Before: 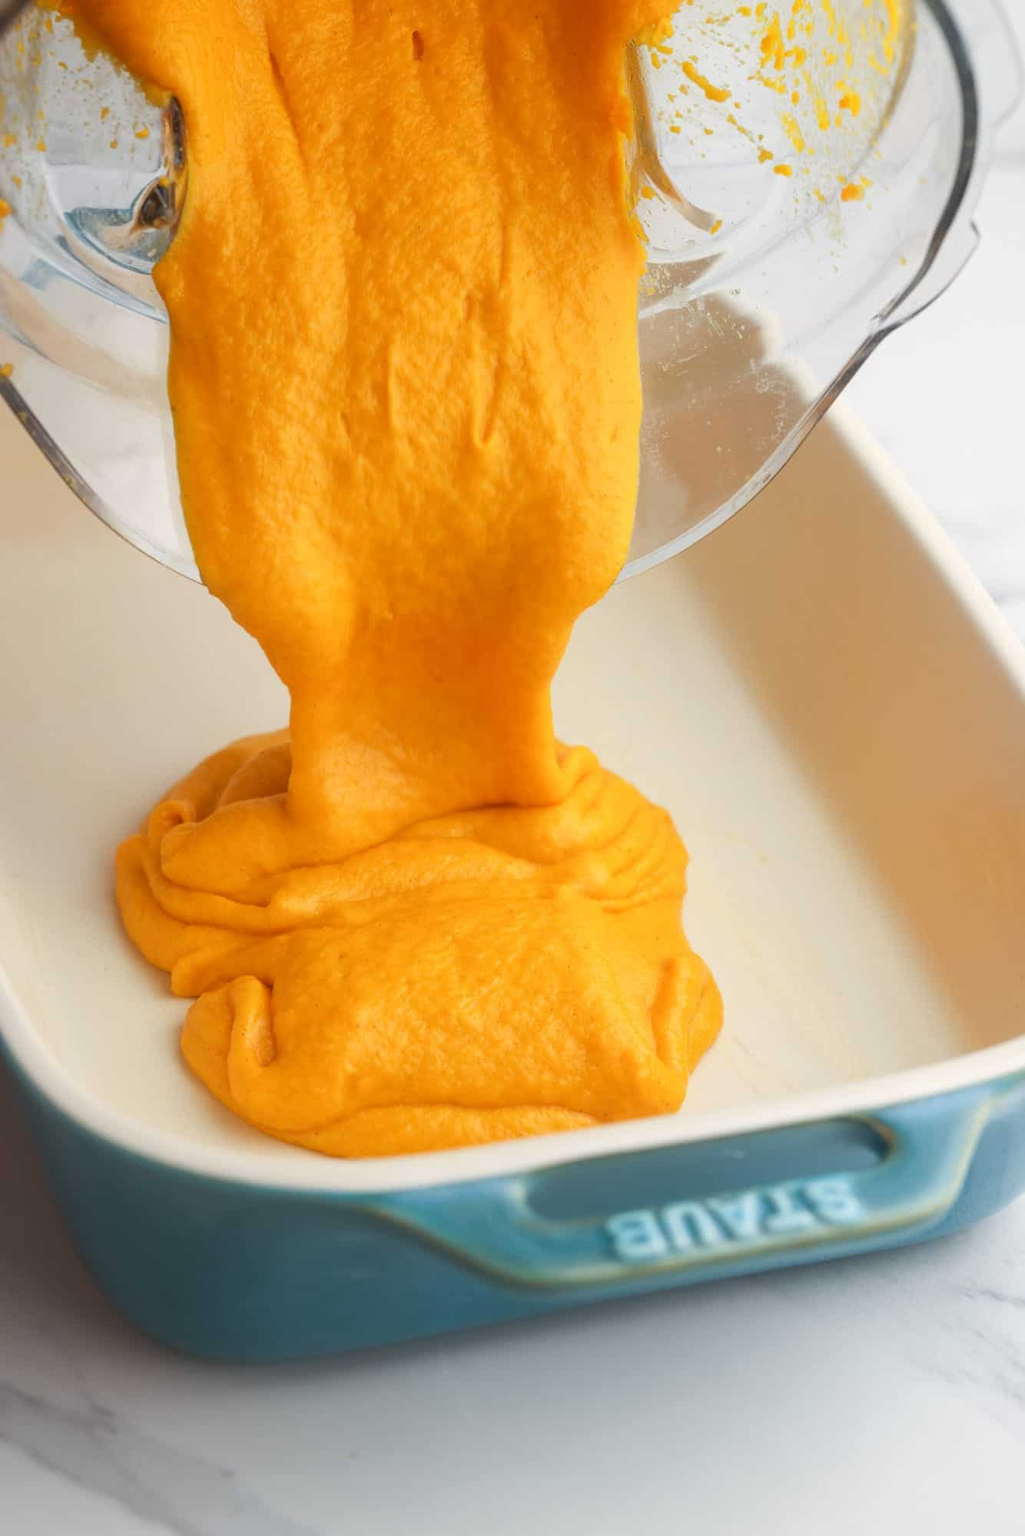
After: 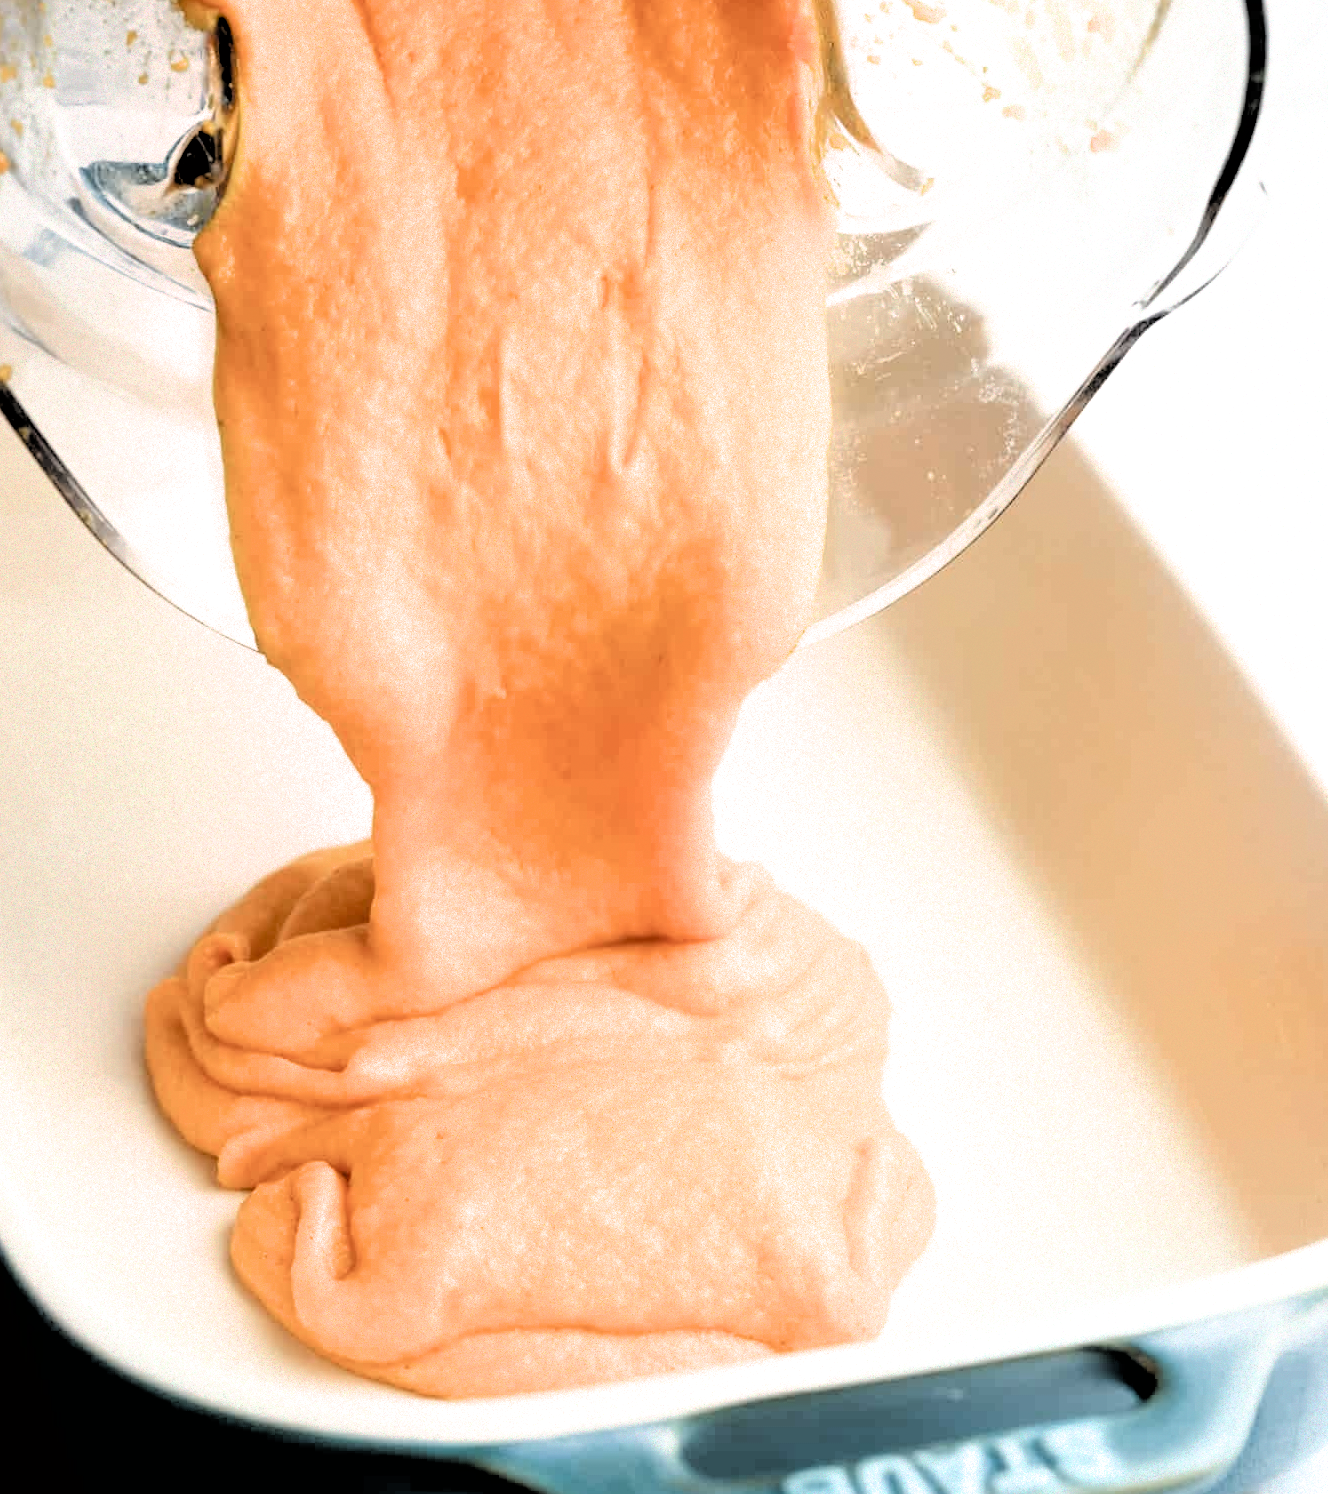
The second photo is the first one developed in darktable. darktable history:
crop: left 0.387%, top 5.469%, bottom 19.809%
filmic rgb: black relative exposure -1 EV, white relative exposure 2.05 EV, hardness 1.52, contrast 2.25, enable highlight reconstruction true
